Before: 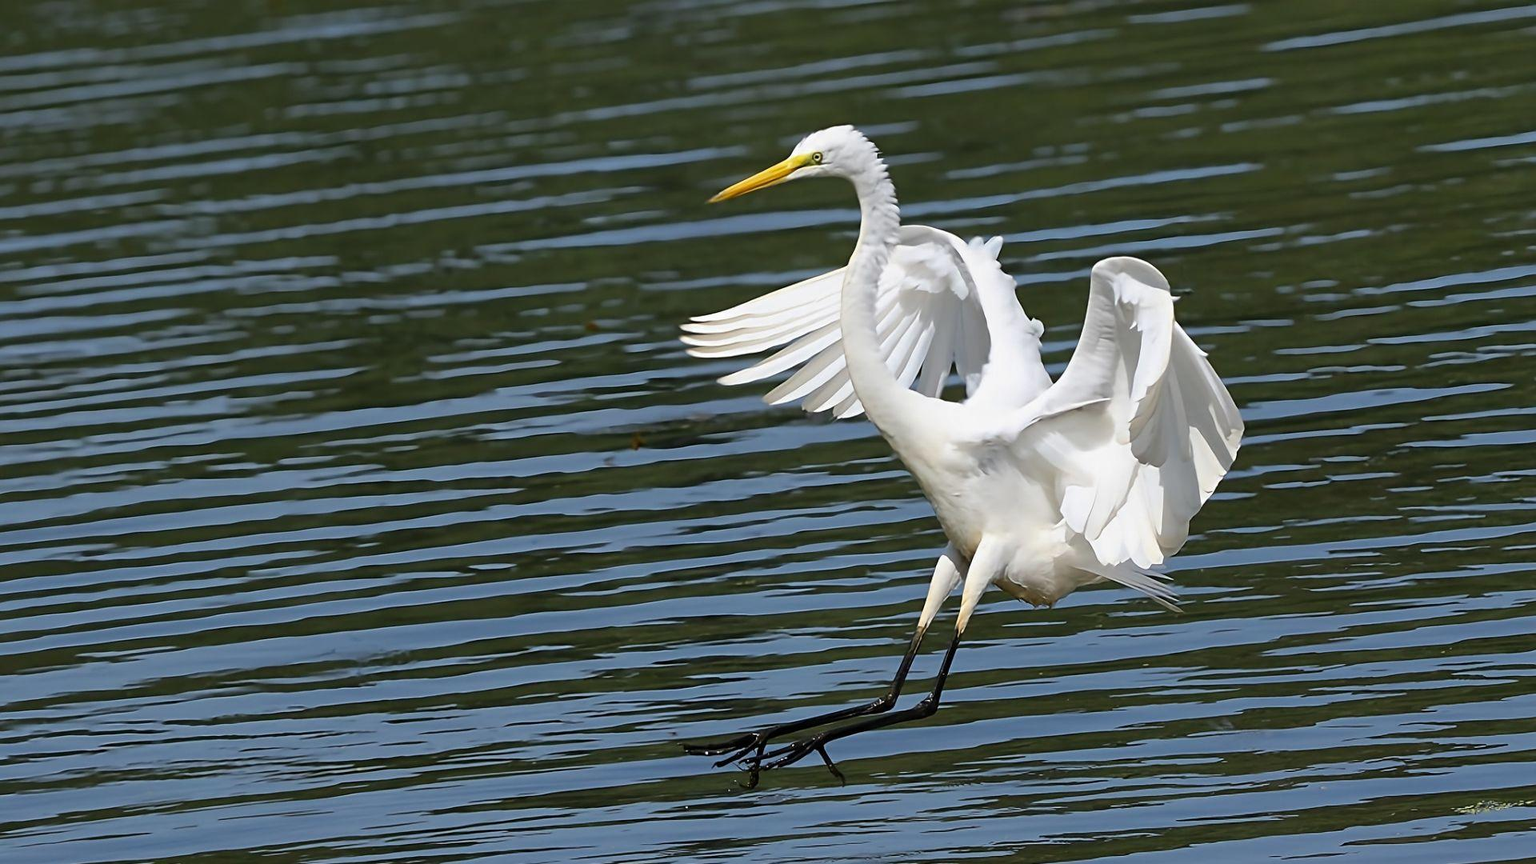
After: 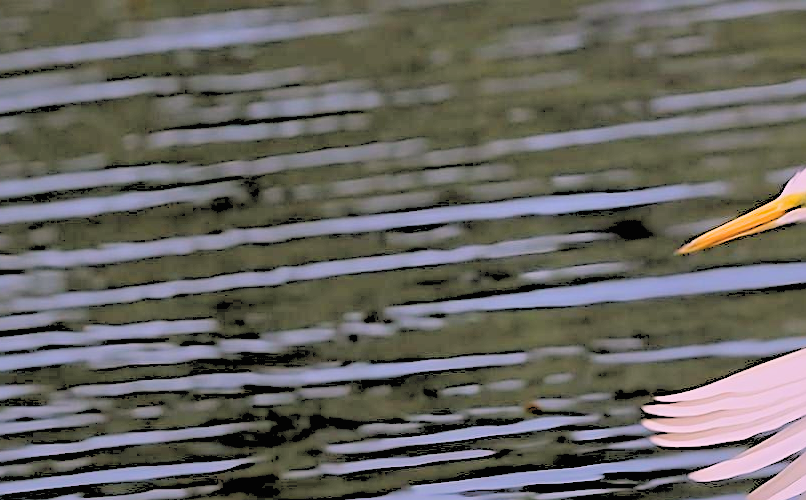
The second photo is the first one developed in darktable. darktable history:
tone equalizer: -8 EV -0.002 EV, -7 EV 0.005 EV, -6 EV -0.009 EV, -5 EV 0.011 EV, -4 EV -0.012 EV, -3 EV 0.007 EV, -2 EV -0.062 EV, -1 EV -0.293 EV, +0 EV -0.582 EV, smoothing diameter 2%, edges refinement/feathering 20, mask exposure compensation -1.57 EV, filter diffusion 5
contrast brightness saturation: brightness 0.13
white balance: red 1.188, blue 1.11
rgb levels: levels [[0.027, 0.429, 0.996], [0, 0.5, 1], [0, 0.5, 1]]
shadows and highlights: on, module defaults
sharpen: on, module defaults
crop and rotate: left 10.817%, top 0.062%, right 47.194%, bottom 53.626%
filmic rgb: black relative exposure -14.19 EV, white relative exposure 3.39 EV, hardness 7.89, preserve chrominance max RGB
